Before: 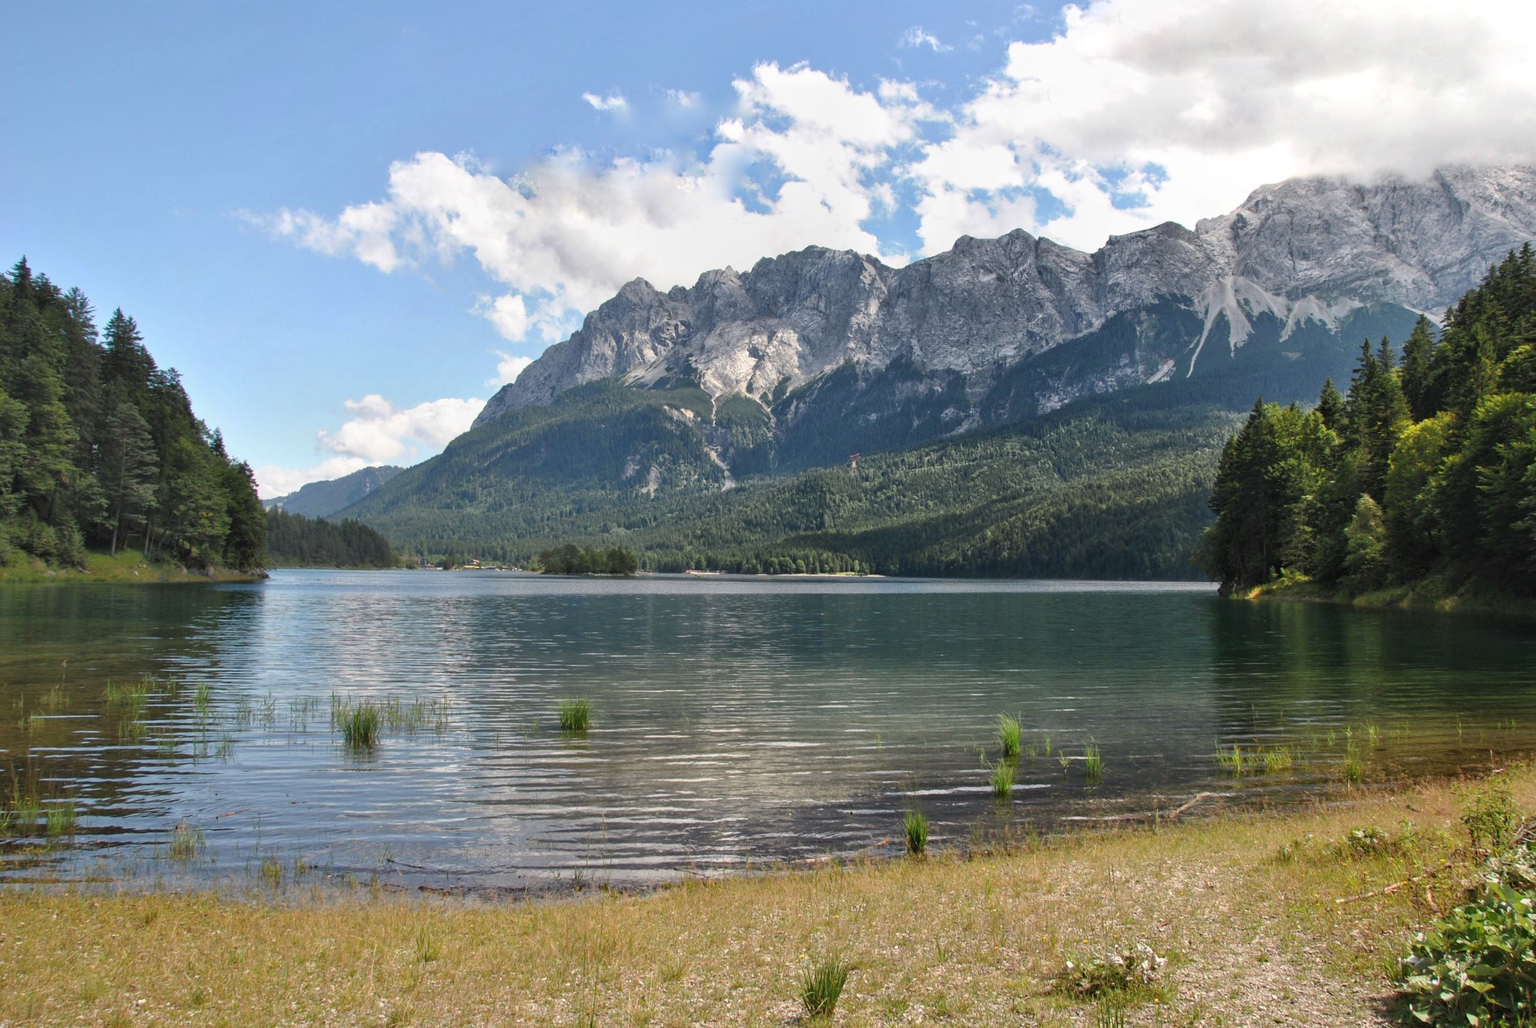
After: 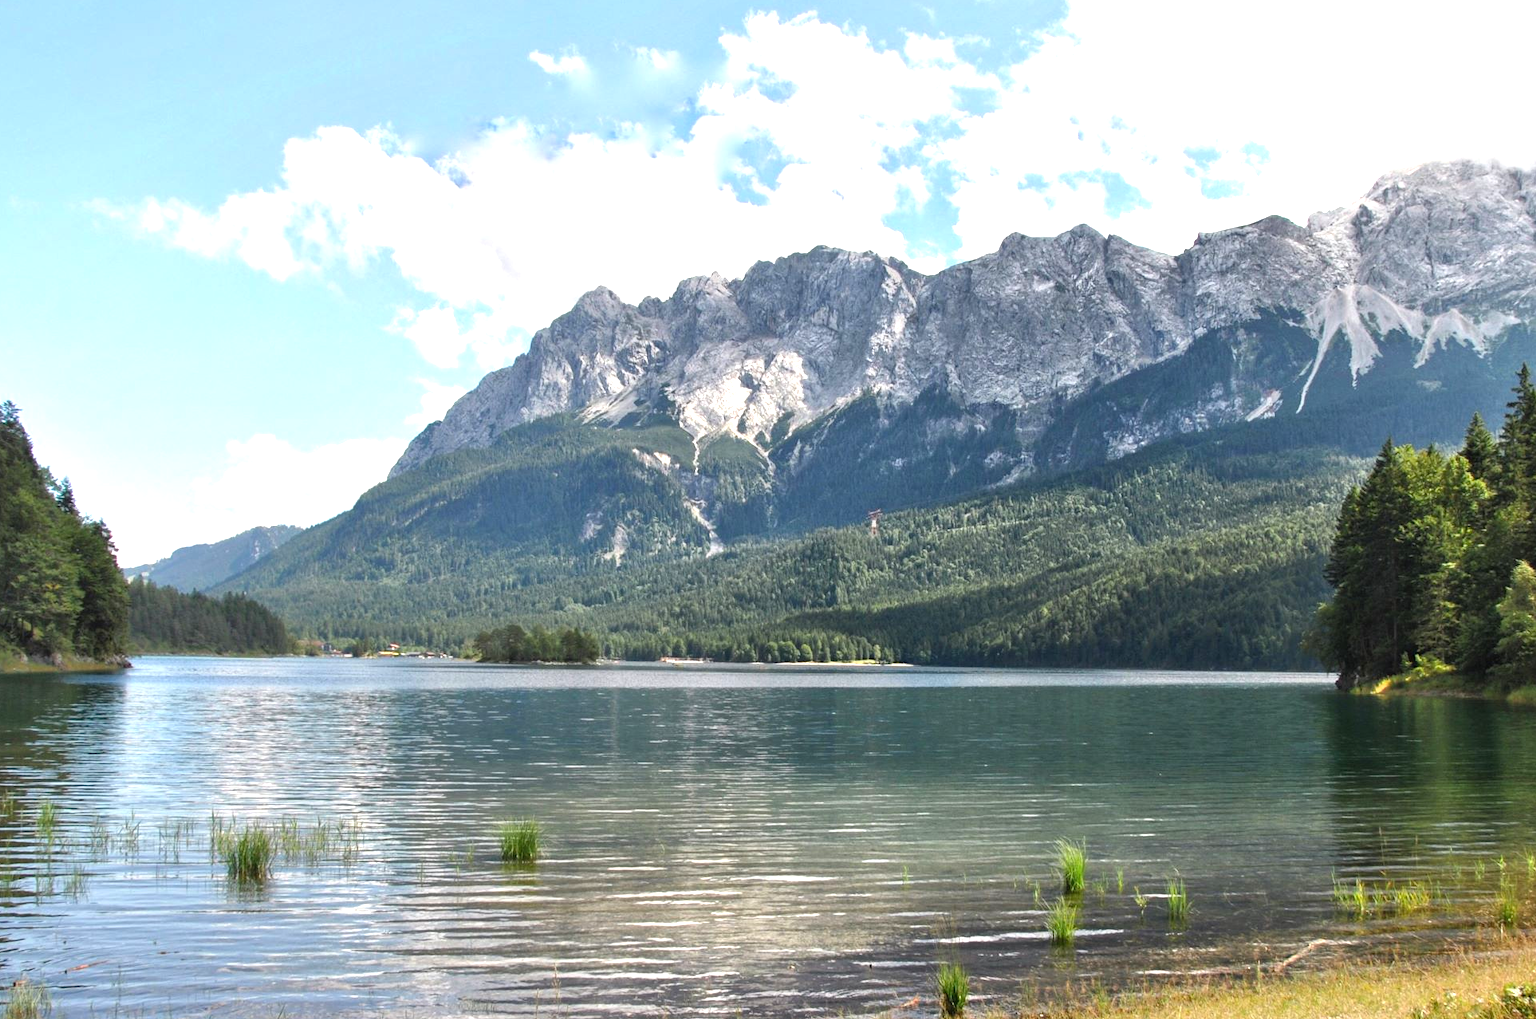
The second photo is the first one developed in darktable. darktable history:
crop and rotate: left 10.77%, top 5.1%, right 10.41%, bottom 16.76%
levels: levels [0, 0.394, 0.787]
